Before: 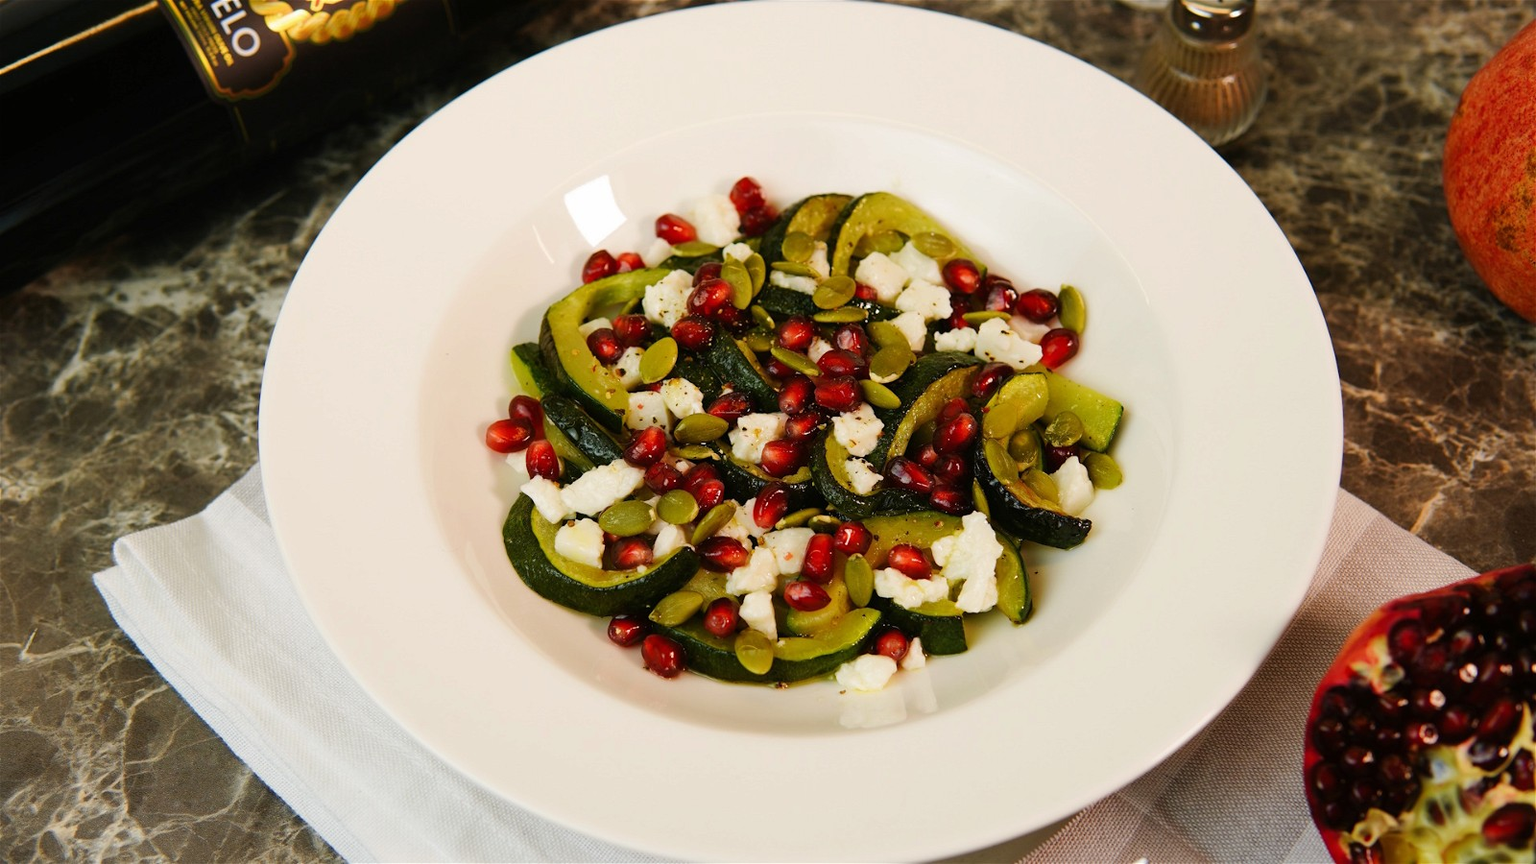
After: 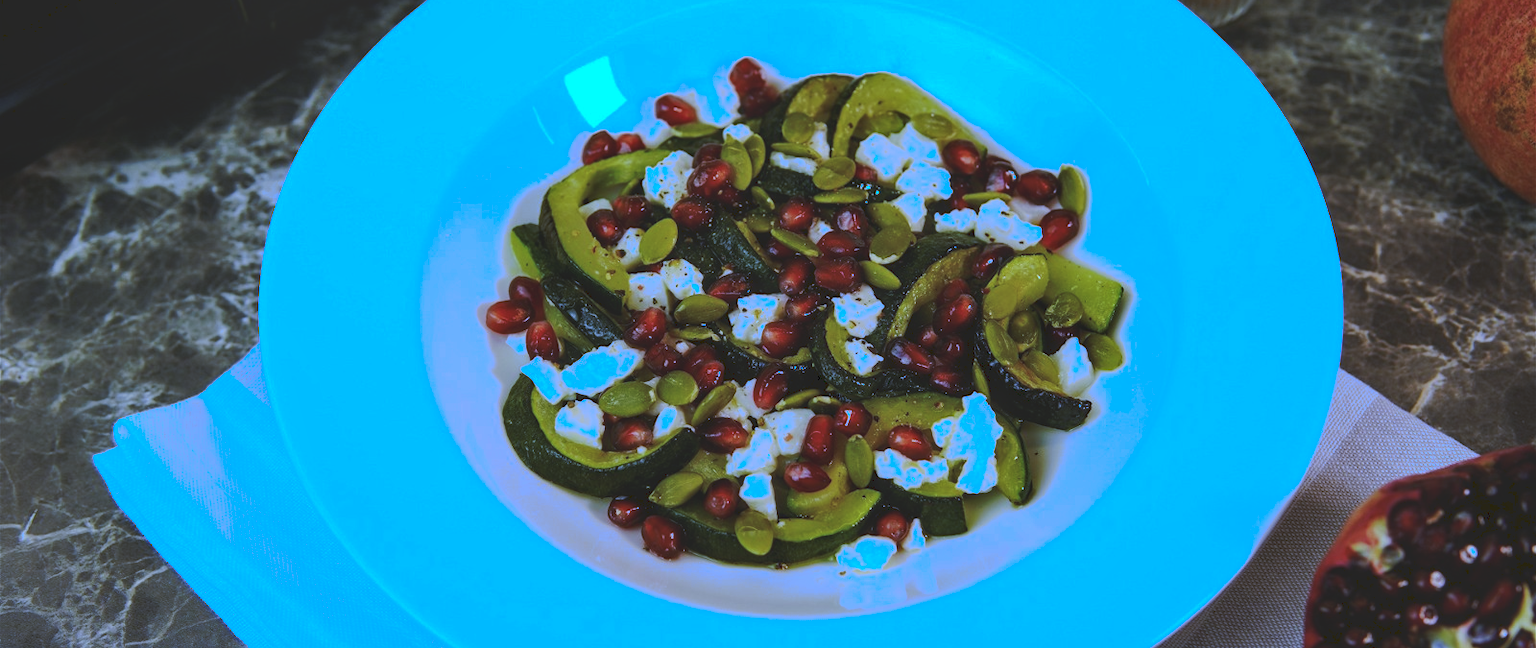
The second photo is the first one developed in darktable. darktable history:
white balance: red 0.766, blue 1.537
local contrast: on, module defaults
tone curve: curves: ch0 [(0, 0) (0.003, 0.149) (0.011, 0.152) (0.025, 0.154) (0.044, 0.164) (0.069, 0.179) (0.1, 0.194) (0.136, 0.211) (0.177, 0.232) (0.224, 0.258) (0.277, 0.289) (0.335, 0.326) (0.399, 0.371) (0.468, 0.438) (0.543, 0.504) (0.623, 0.569) (0.709, 0.642) (0.801, 0.716) (0.898, 0.775) (1, 1)], preserve colors none
crop: top 13.819%, bottom 11.169%
